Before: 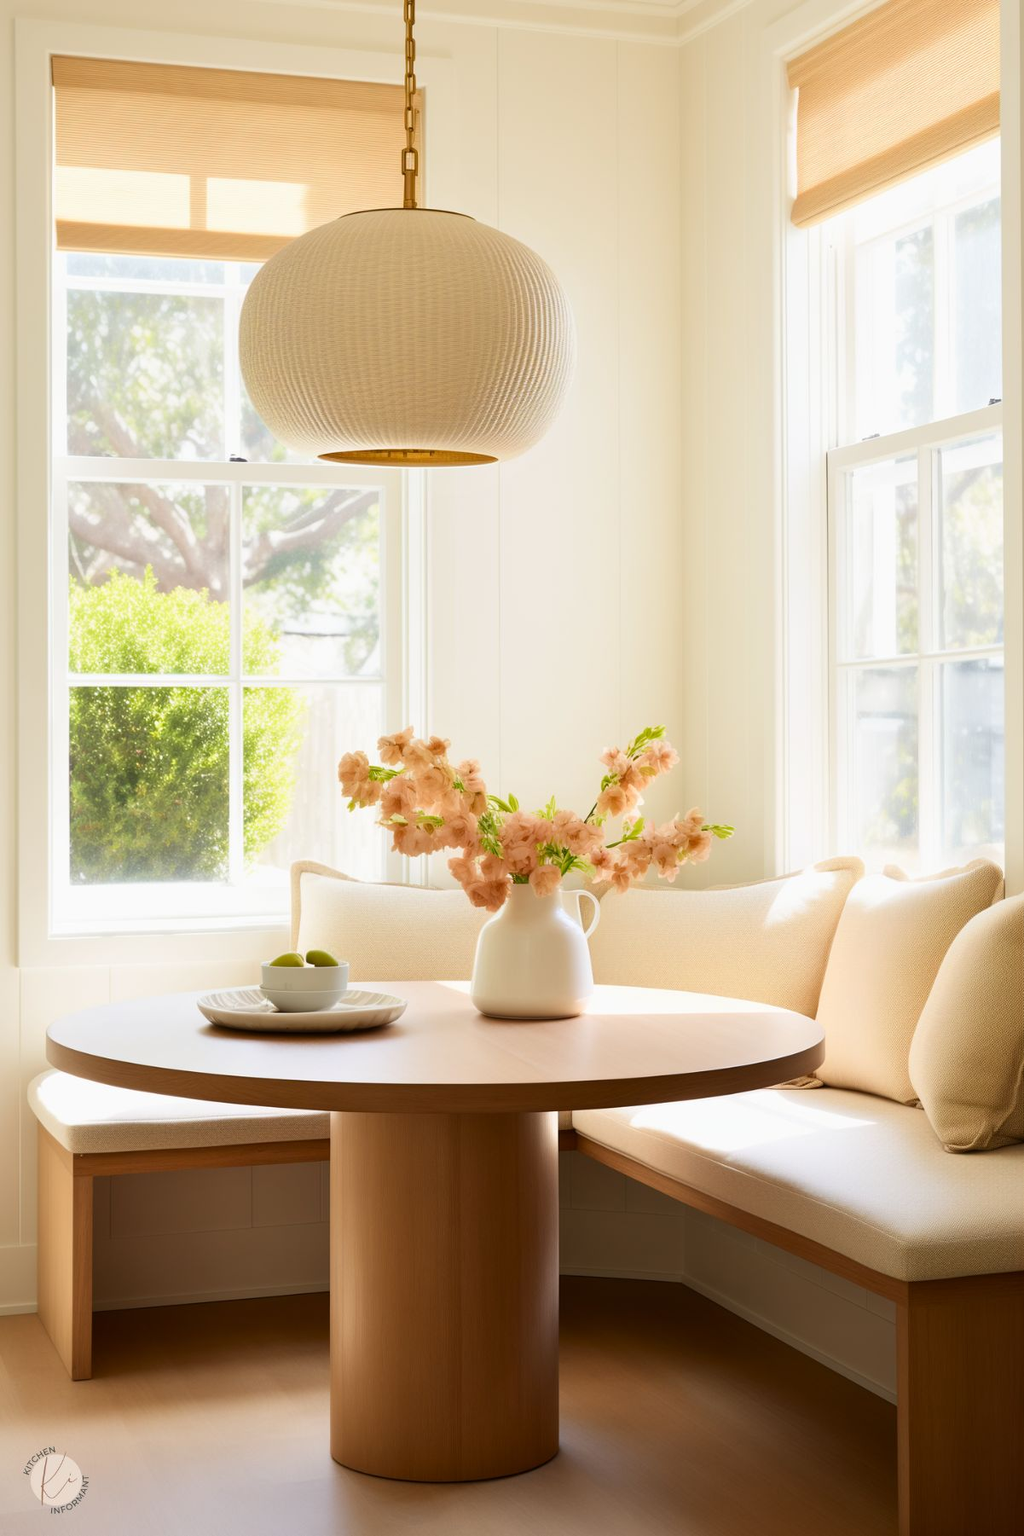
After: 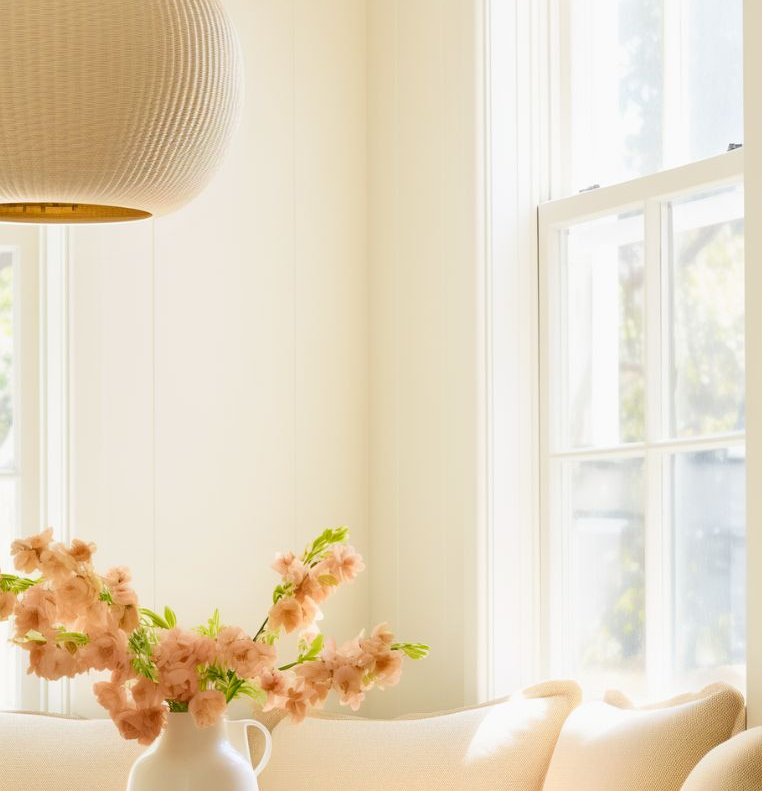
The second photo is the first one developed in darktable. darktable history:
crop: left 36.05%, top 18.04%, right 0.437%, bottom 38.024%
